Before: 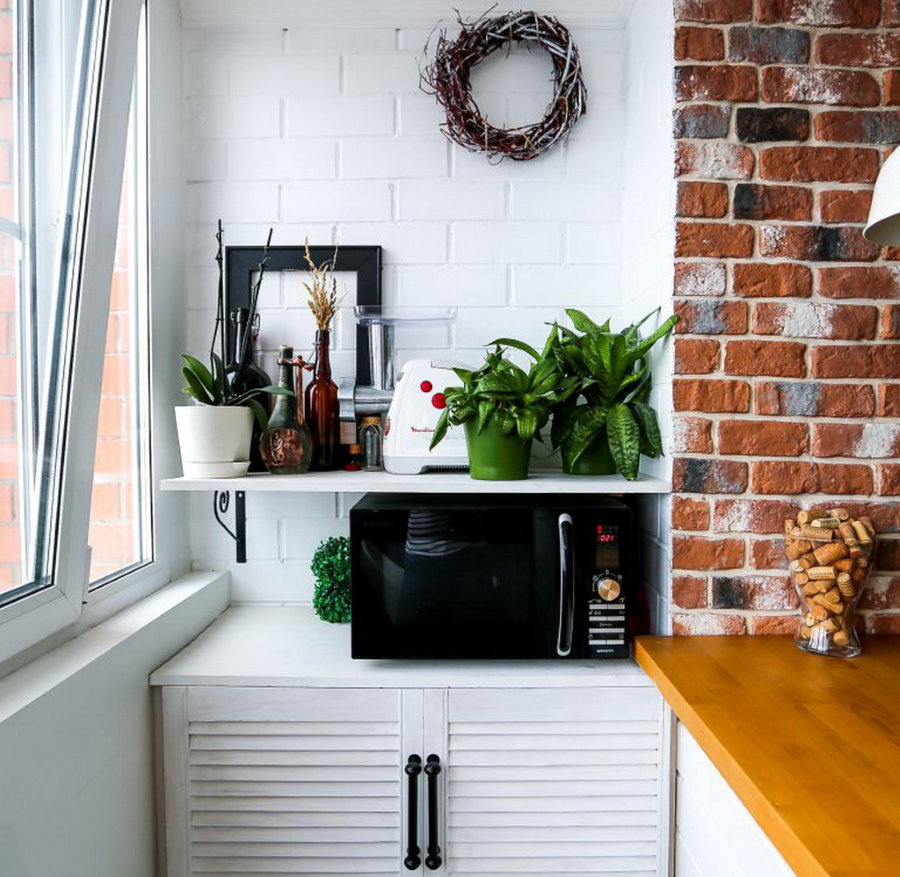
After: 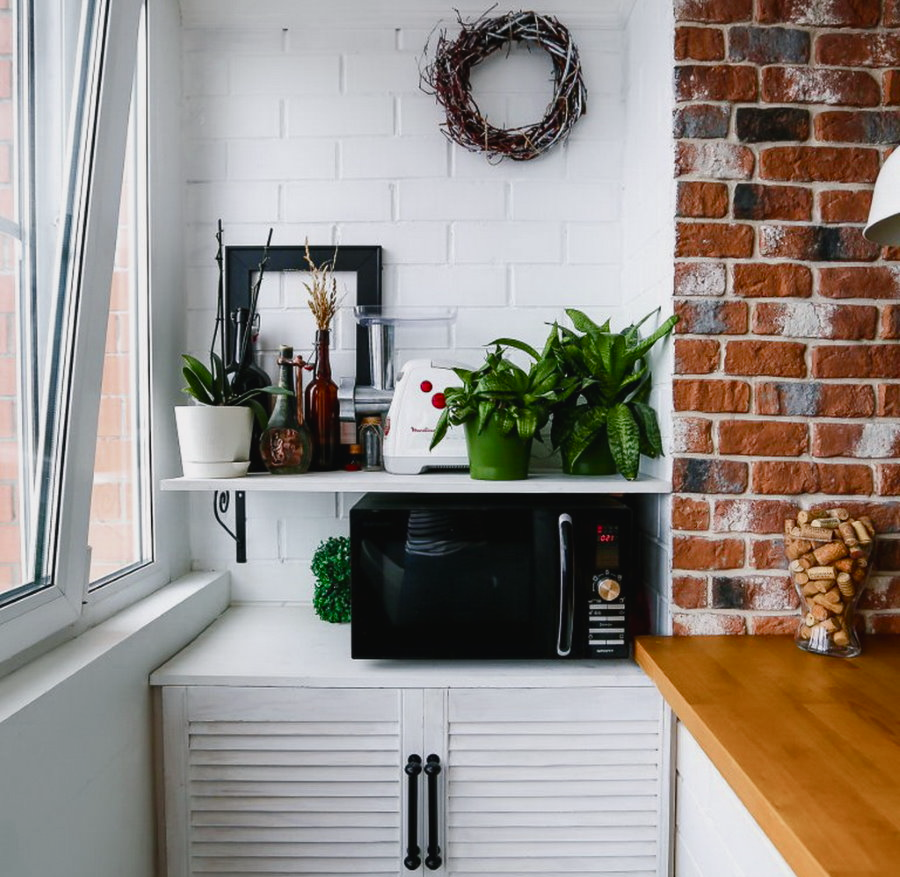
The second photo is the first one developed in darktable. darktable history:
color balance rgb: shadows lift › luminance -10%, shadows lift › chroma 1%, shadows lift › hue 113°, power › luminance -15%, highlights gain › chroma 0.2%, highlights gain › hue 333°, global offset › luminance 0.5%, perceptual saturation grading › global saturation 20%, perceptual saturation grading › highlights -50%, perceptual saturation grading › shadows 25%, contrast -10%
rotate and perspective: automatic cropping off
